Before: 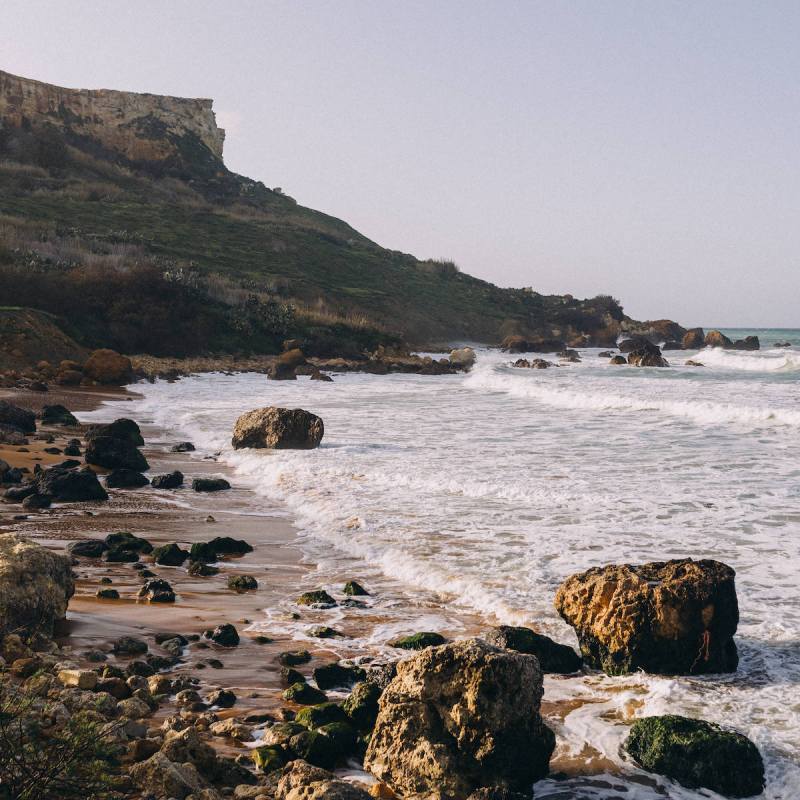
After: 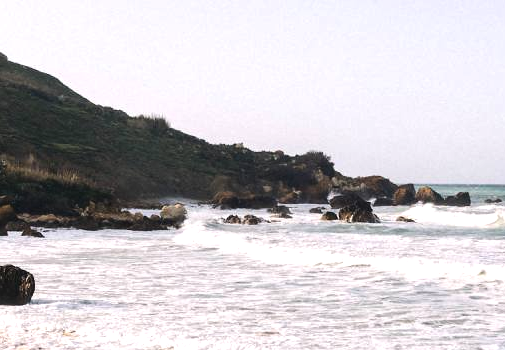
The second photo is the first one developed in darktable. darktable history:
tone equalizer: -8 EV -0.736 EV, -7 EV -0.685 EV, -6 EV -0.626 EV, -5 EV -0.368 EV, -3 EV 0.389 EV, -2 EV 0.6 EV, -1 EV 0.676 EV, +0 EV 0.757 EV, edges refinement/feathering 500, mask exposure compensation -1.57 EV, preserve details no
crop: left 36.16%, top 18.042%, right 0.644%, bottom 38.152%
